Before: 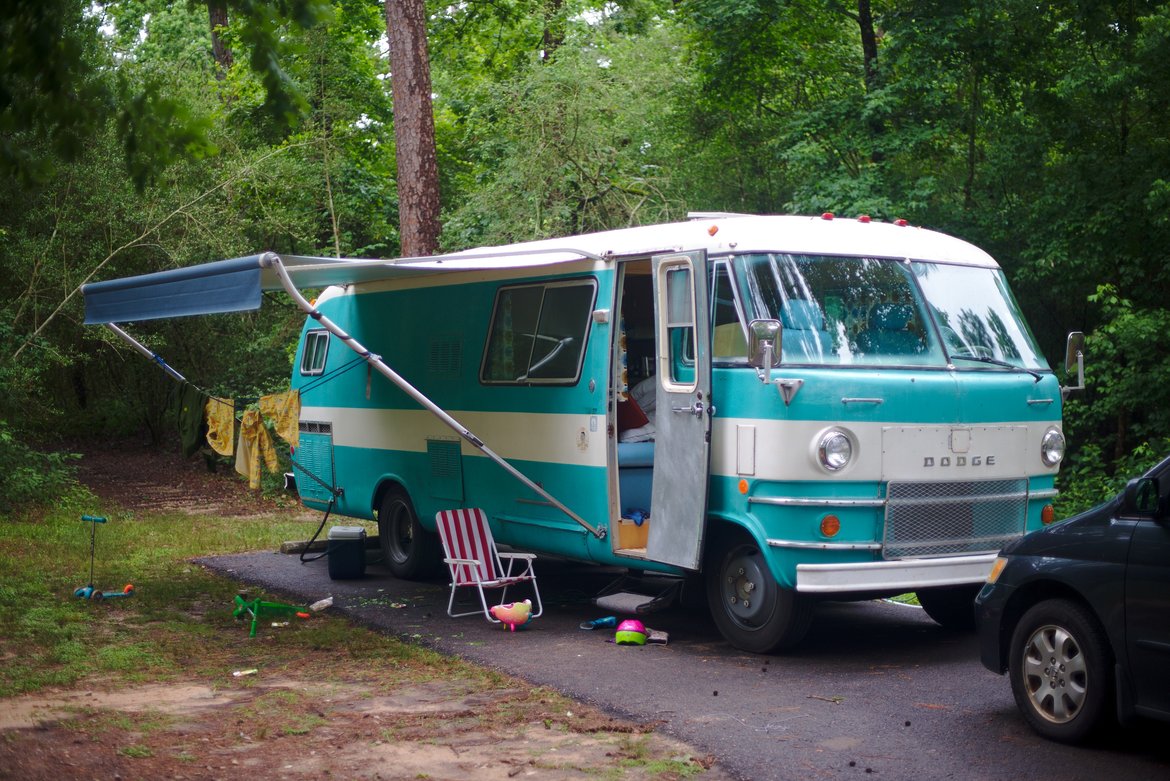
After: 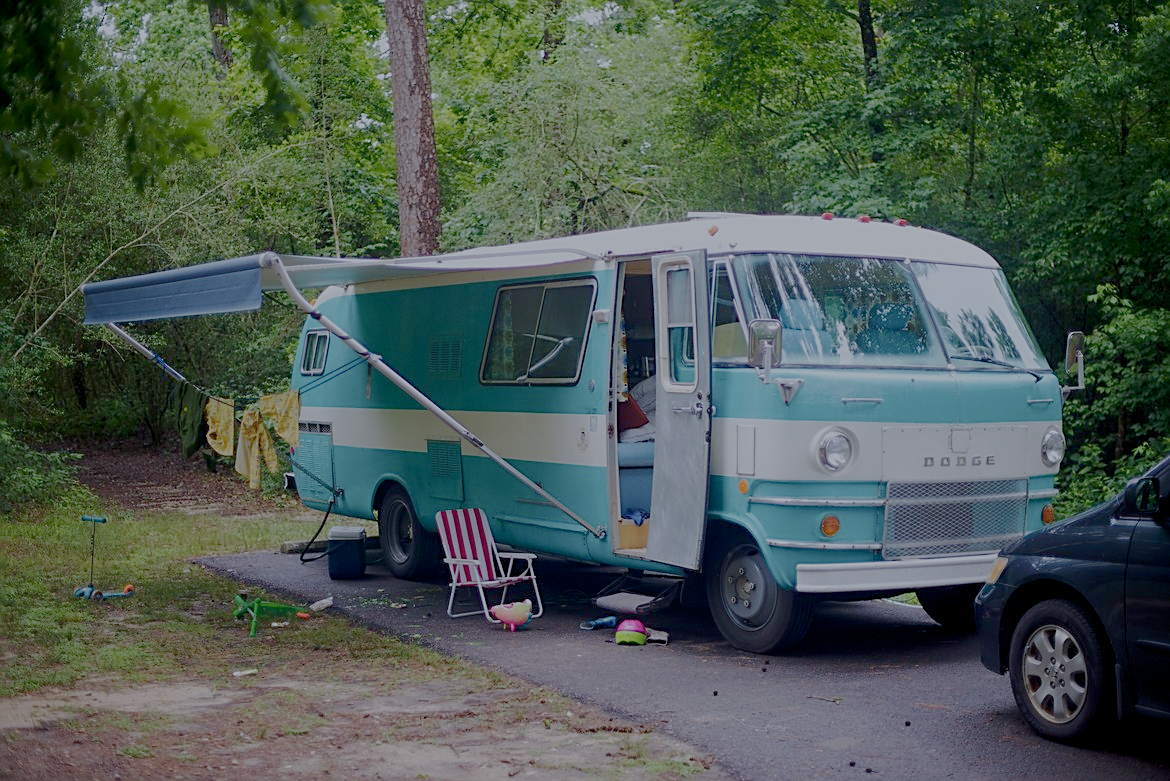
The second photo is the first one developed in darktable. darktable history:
white balance: red 0.926, green 1.003, blue 1.133
filmic rgb: white relative exposure 8 EV, threshold 3 EV, structure ↔ texture 100%, target black luminance 0%, hardness 2.44, latitude 76.53%, contrast 0.562, shadows ↔ highlights balance 0%, preserve chrominance no, color science v4 (2020), iterations of high-quality reconstruction 10, type of noise poissonian, enable highlight reconstruction true
sharpen: on, module defaults
